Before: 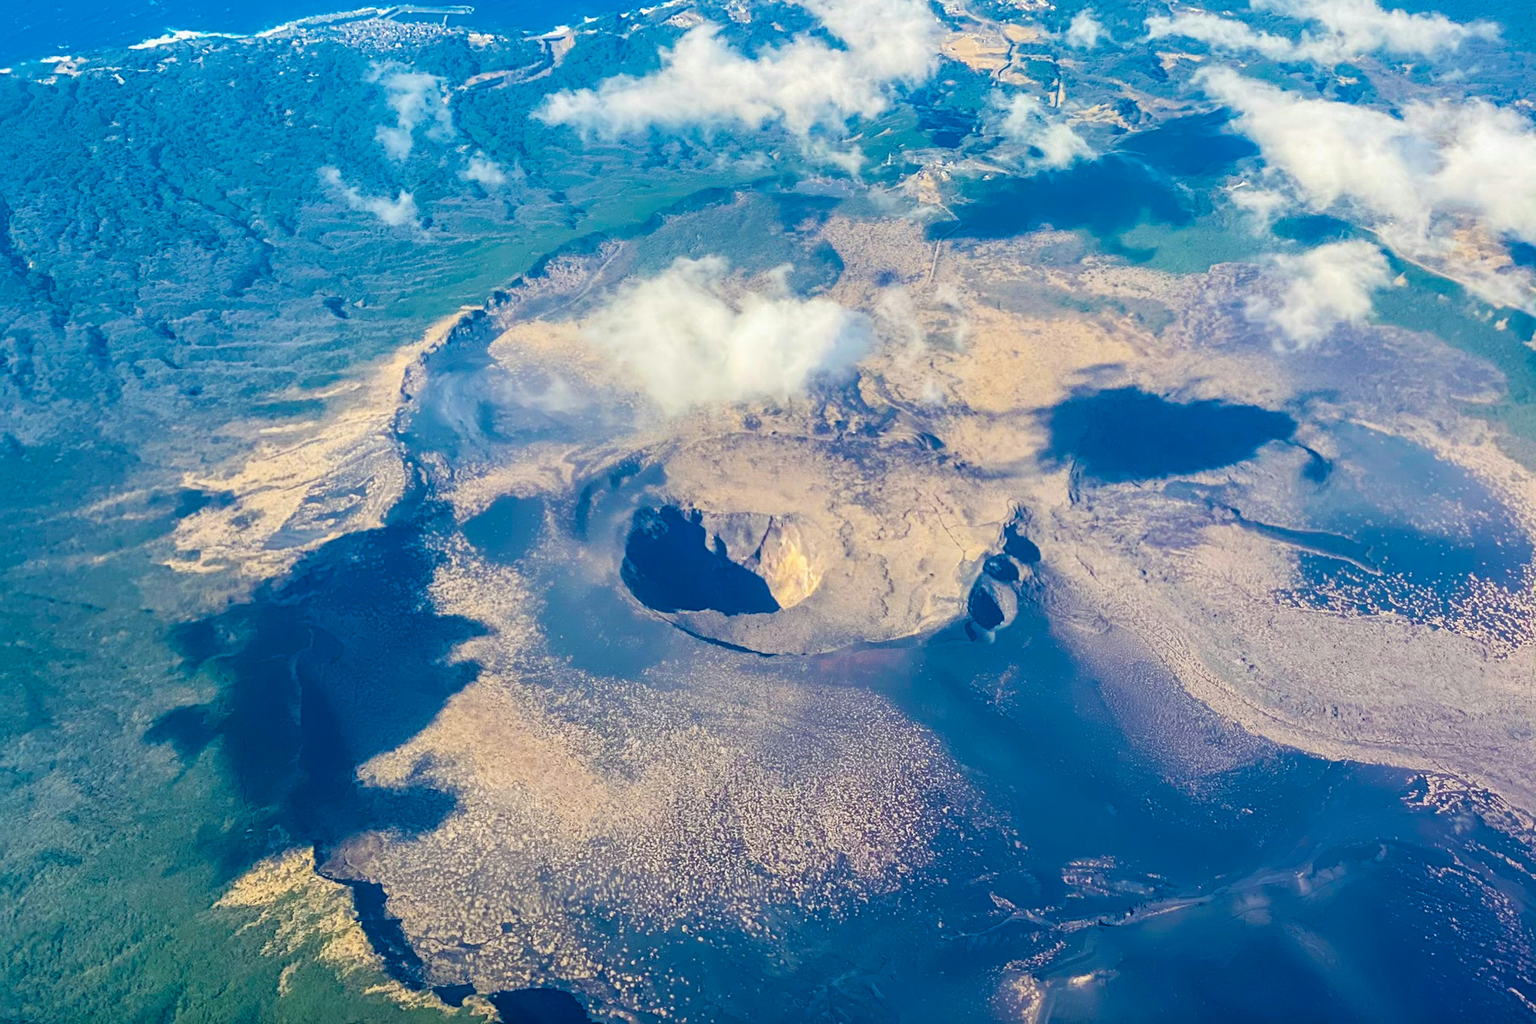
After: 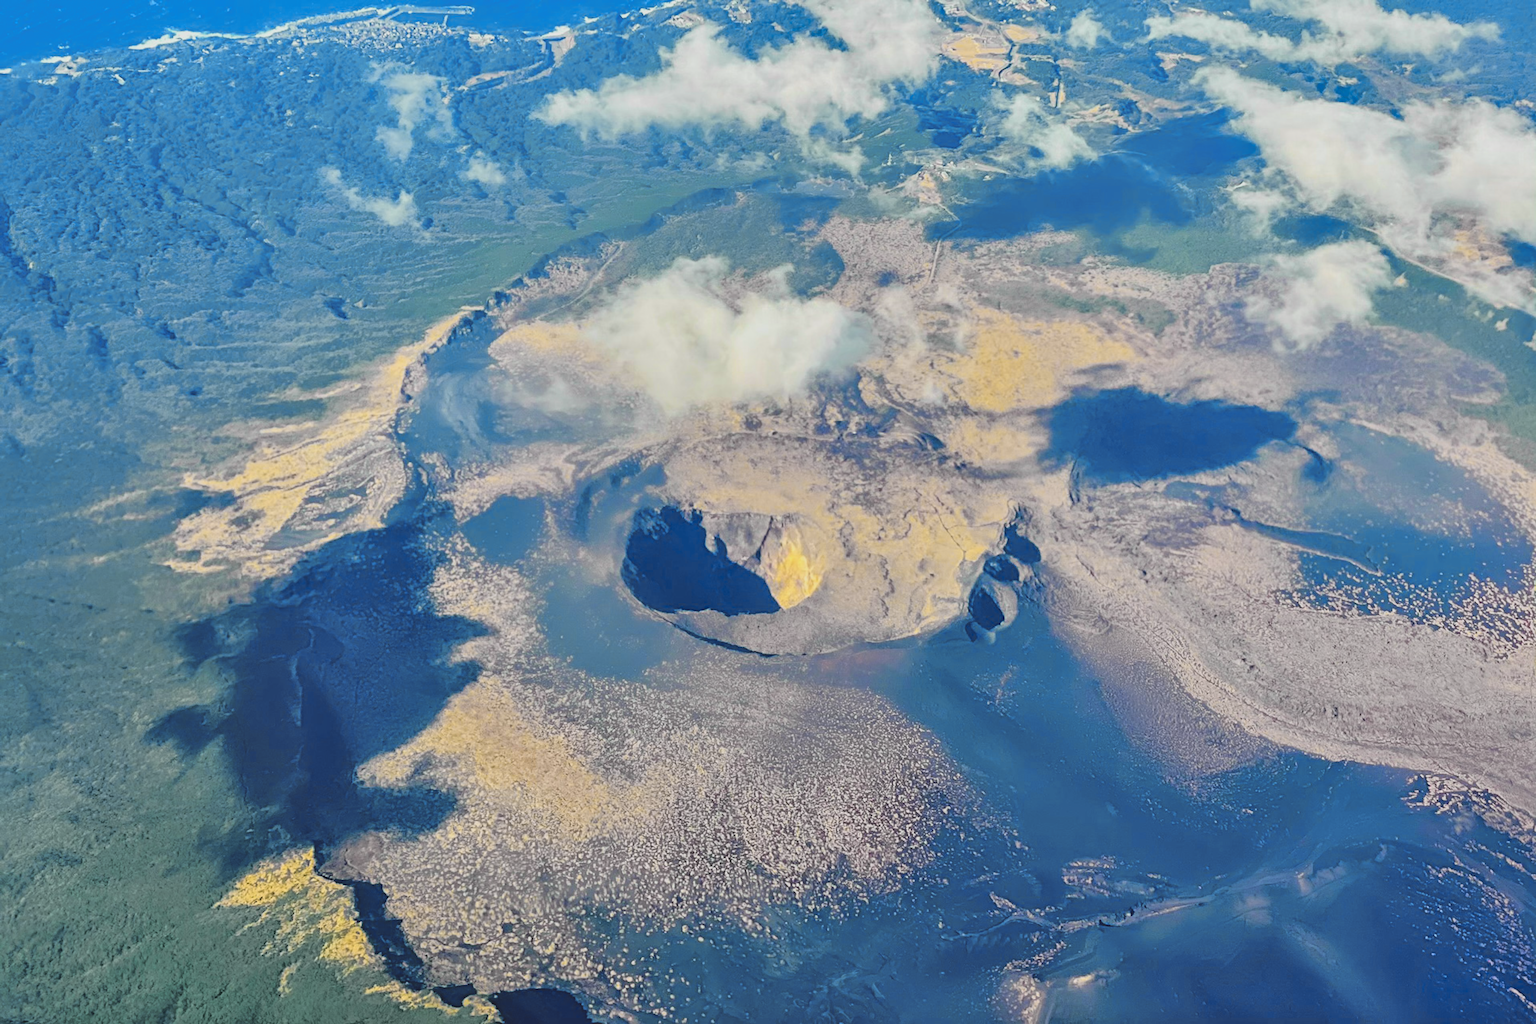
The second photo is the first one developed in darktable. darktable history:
exposure: black level correction -0.015, exposure -0.5 EV, compensate highlight preservation false
tone curve: curves: ch0 [(0, 0) (0.168, 0.142) (0.359, 0.44) (0.469, 0.544) (0.634, 0.722) (0.858, 0.903) (1, 0.968)]; ch1 [(0, 0) (0.437, 0.453) (0.472, 0.47) (0.502, 0.502) (0.54, 0.534) (0.57, 0.592) (0.618, 0.66) (0.699, 0.749) (0.859, 0.919) (1, 1)]; ch2 [(0, 0) (0.33, 0.301) (0.421, 0.443) (0.476, 0.498) (0.505, 0.503) (0.547, 0.557) (0.586, 0.634) (0.608, 0.676) (1, 1)], color space Lab, independent channels, preserve colors none
shadows and highlights: shadows 49, highlights -41, soften with gaussian
